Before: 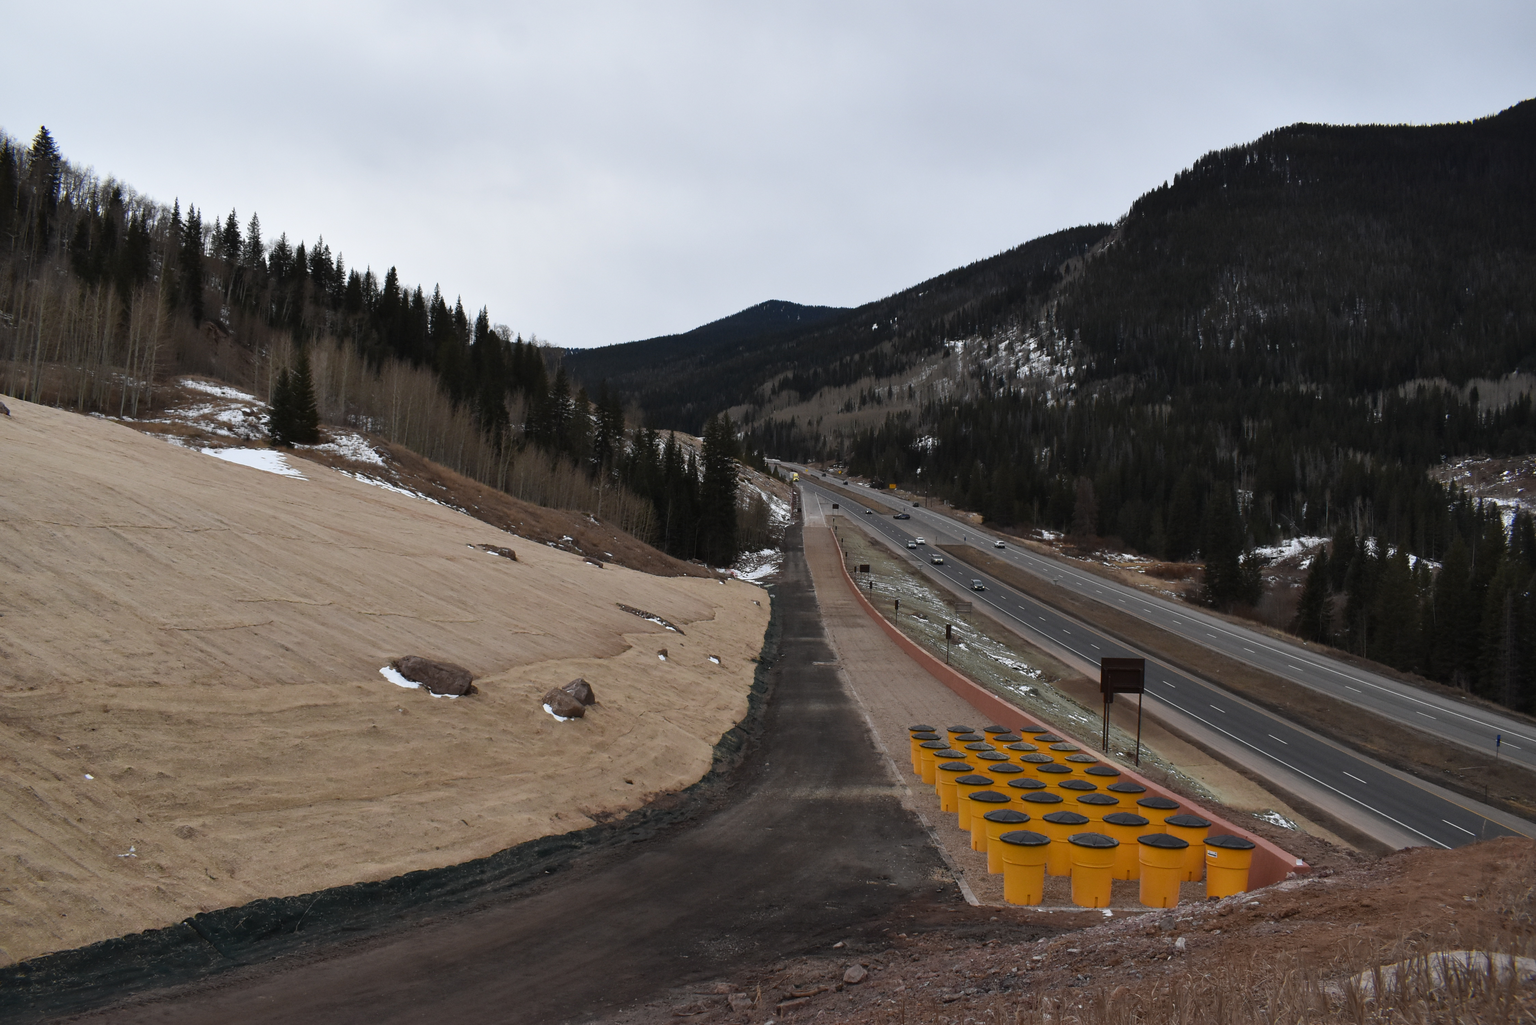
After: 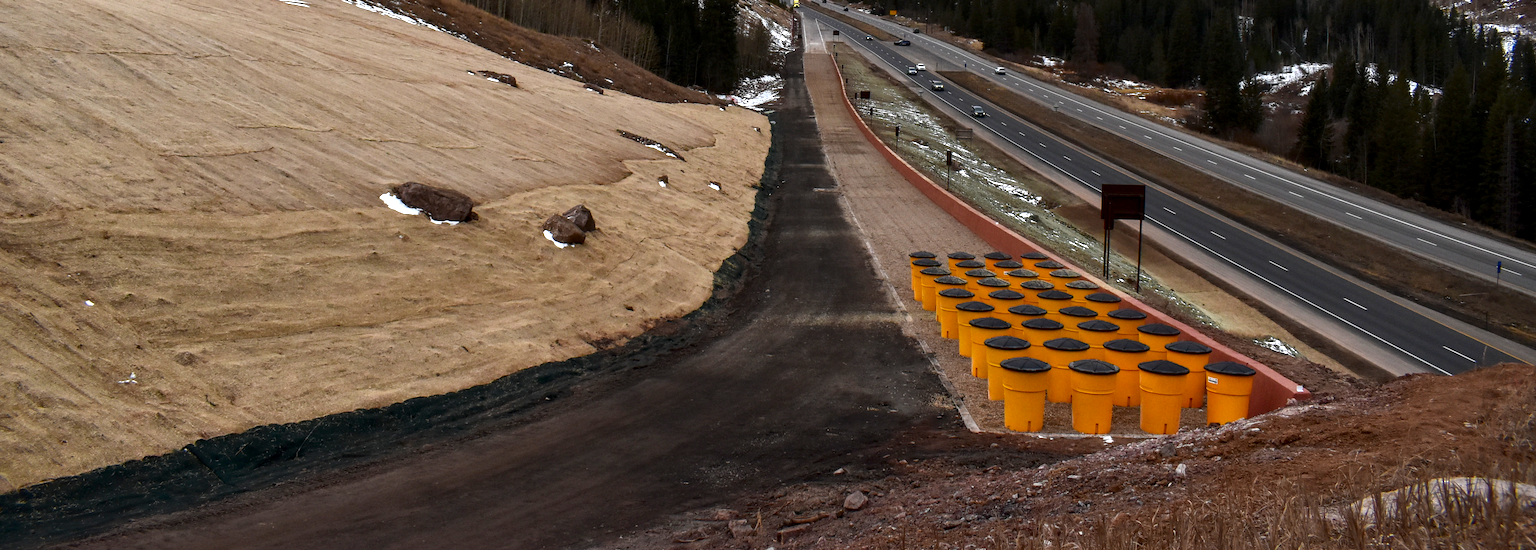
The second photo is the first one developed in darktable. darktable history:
color zones: curves: ch0 [(0, 0.613) (0.01, 0.613) (0.245, 0.448) (0.498, 0.529) (0.642, 0.665) (0.879, 0.777) (0.99, 0.613)]; ch1 [(0, 0) (0.143, 0) (0.286, 0) (0.429, 0) (0.571, 0) (0.714, 0) (0.857, 0)], mix -121.96%
contrast brightness saturation: brightness -0.2, saturation 0.08
local contrast: detail 130%
crop and rotate: top 46.237%
exposure: exposure 0.766 EV, compensate highlight preservation false
